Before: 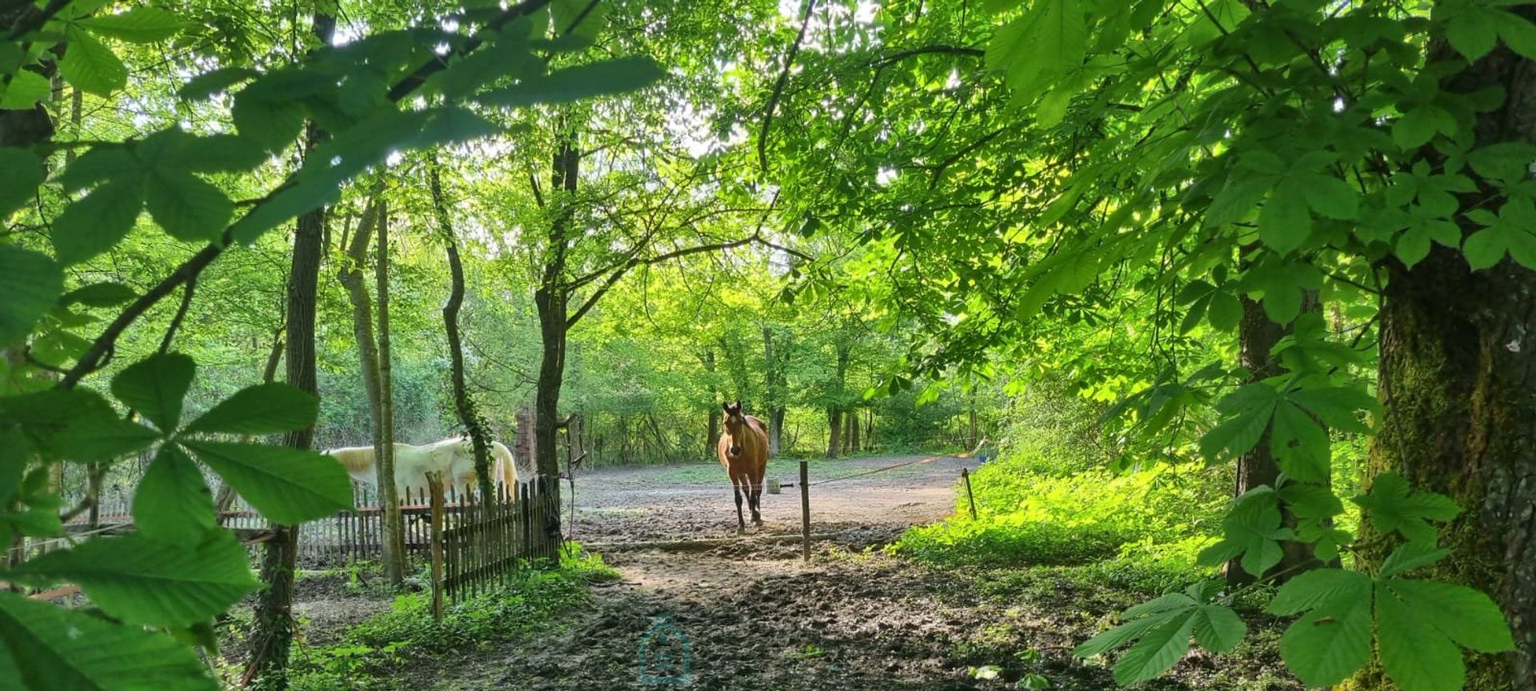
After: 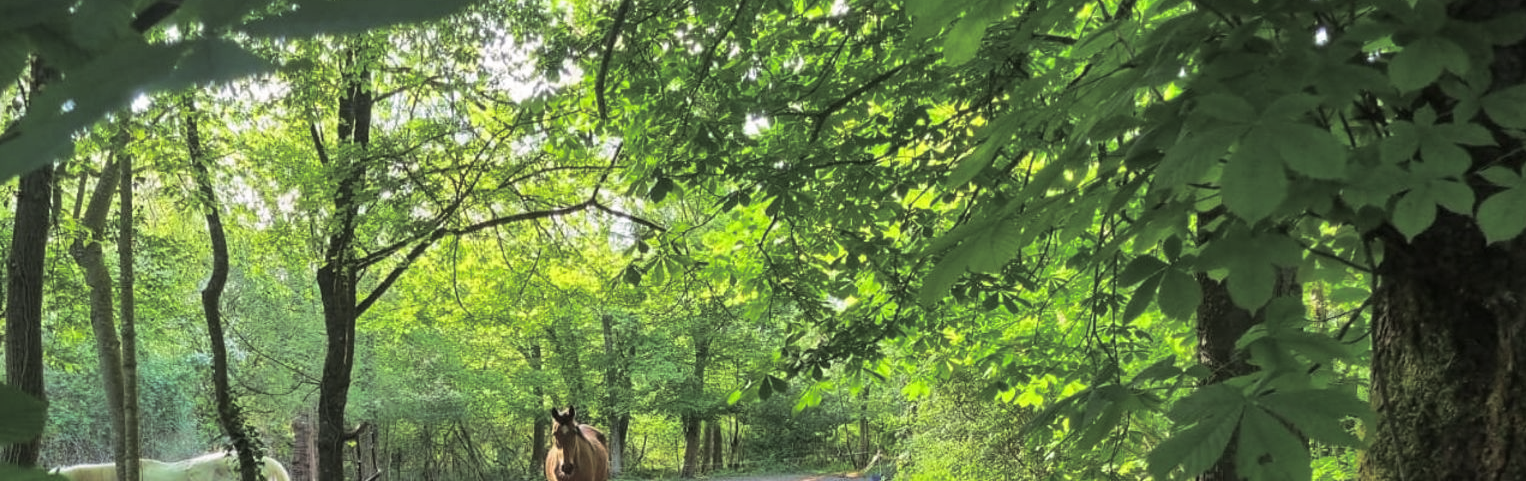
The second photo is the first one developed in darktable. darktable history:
crop: left 18.38%, top 11.092%, right 2.134%, bottom 33.217%
split-toning: shadows › hue 36°, shadows › saturation 0.05, highlights › hue 10.8°, highlights › saturation 0.15, compress 40%
